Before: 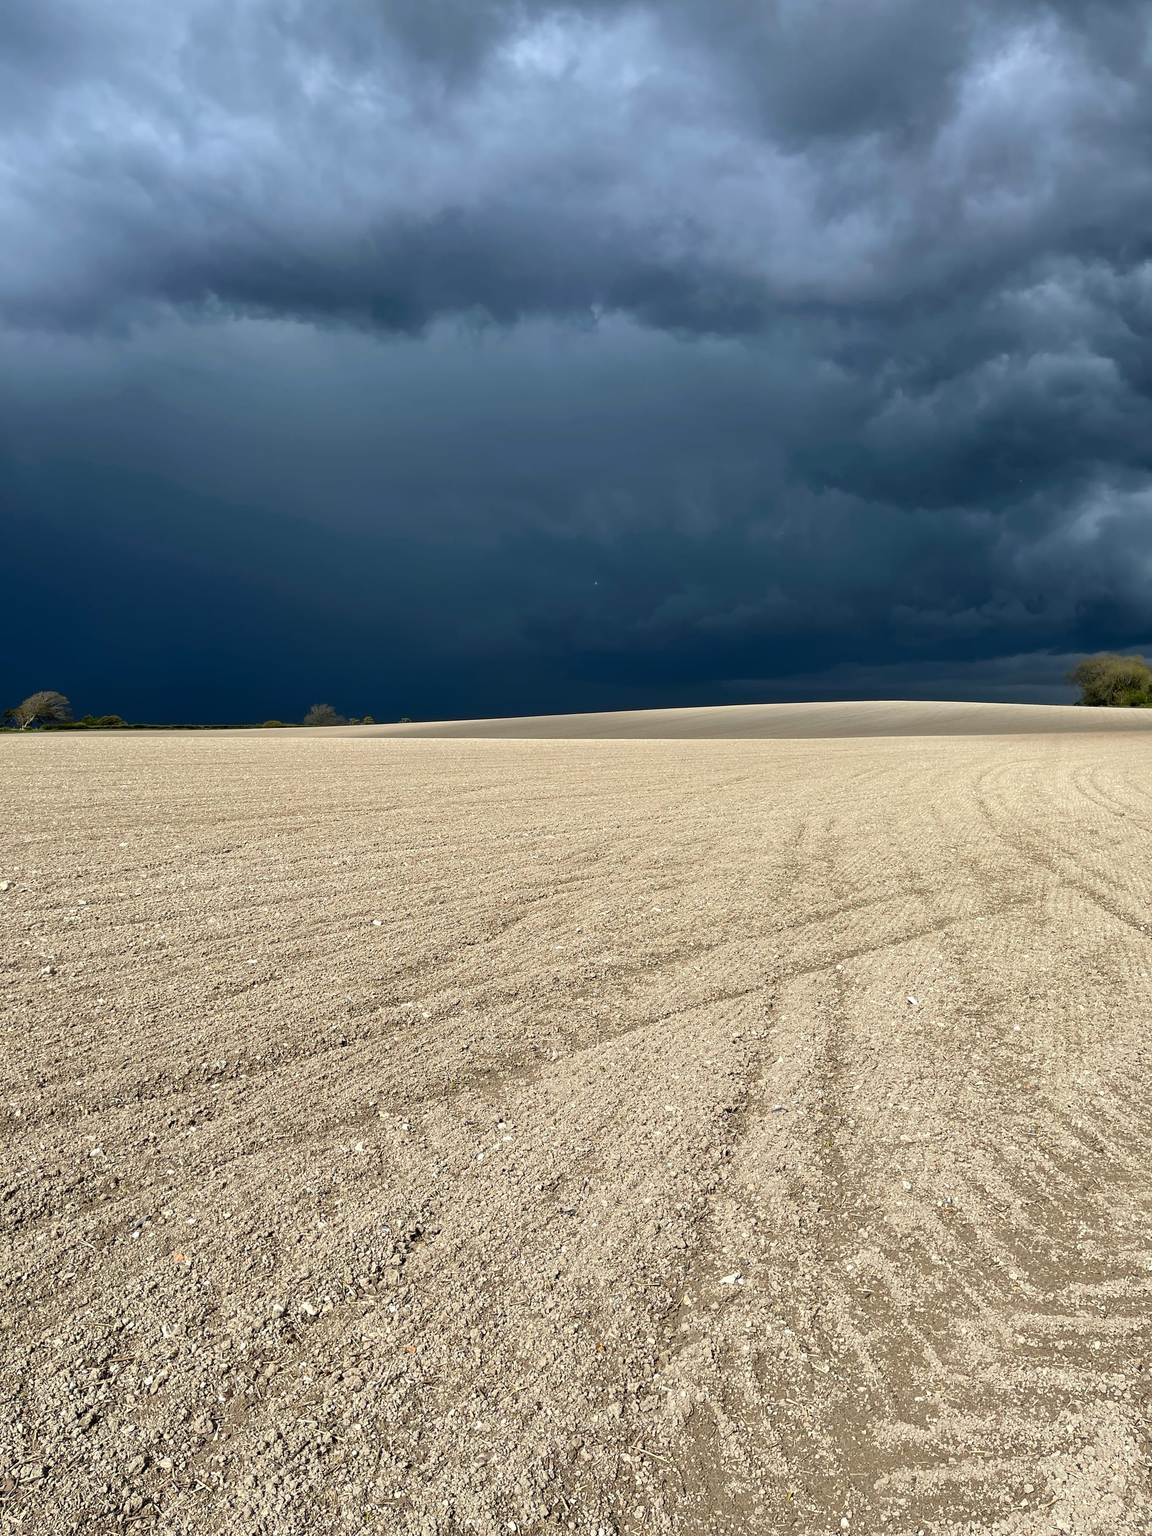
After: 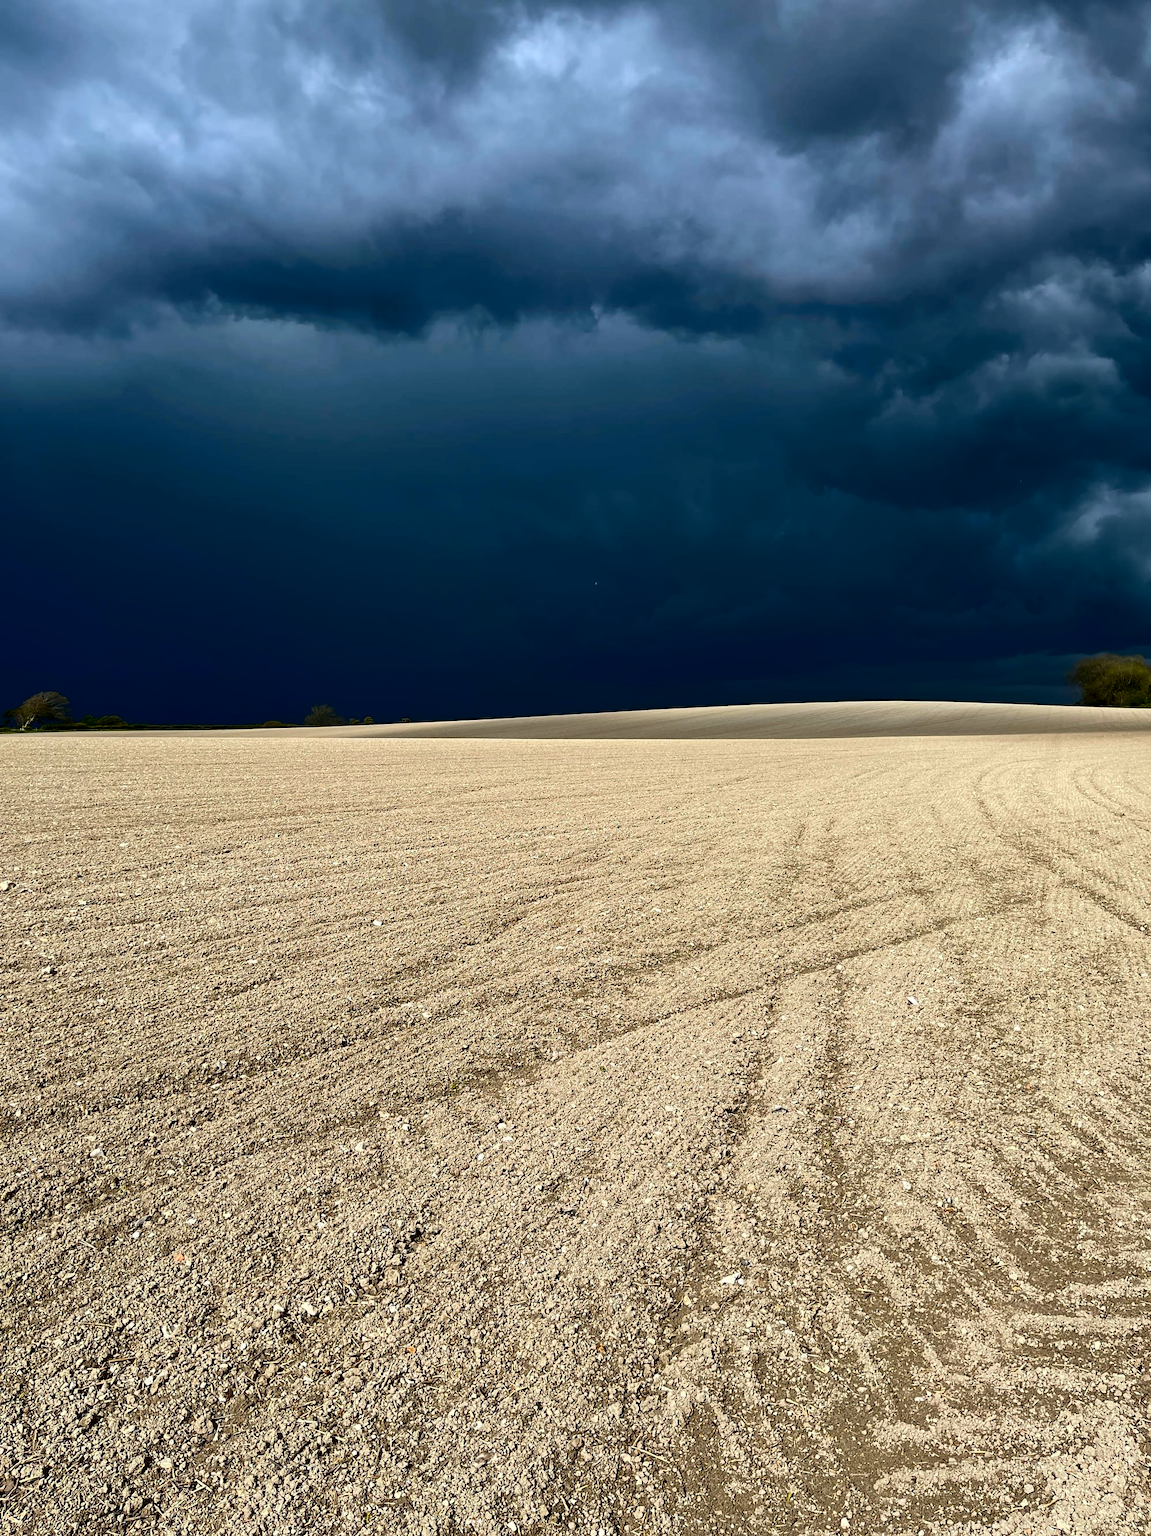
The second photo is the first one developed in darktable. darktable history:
contrast brightness saturation: contrast 0.224, brightness -0.193, saturation 0.235
